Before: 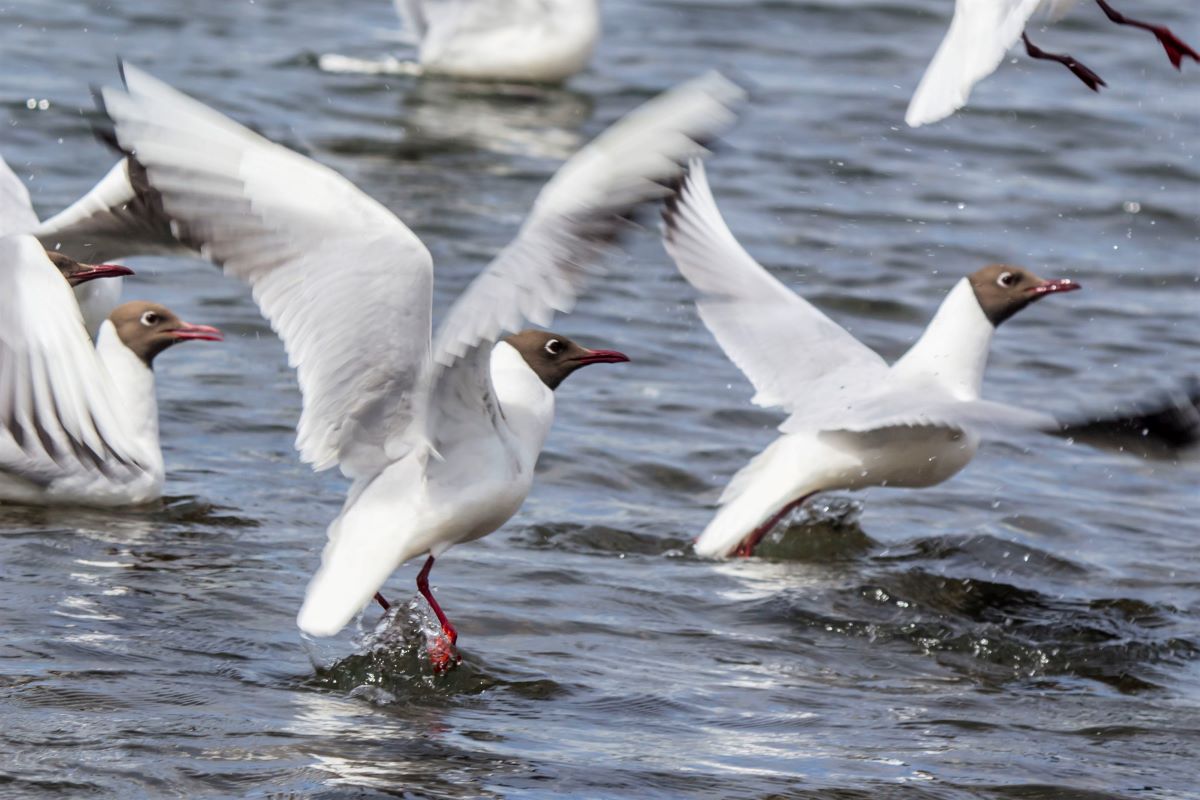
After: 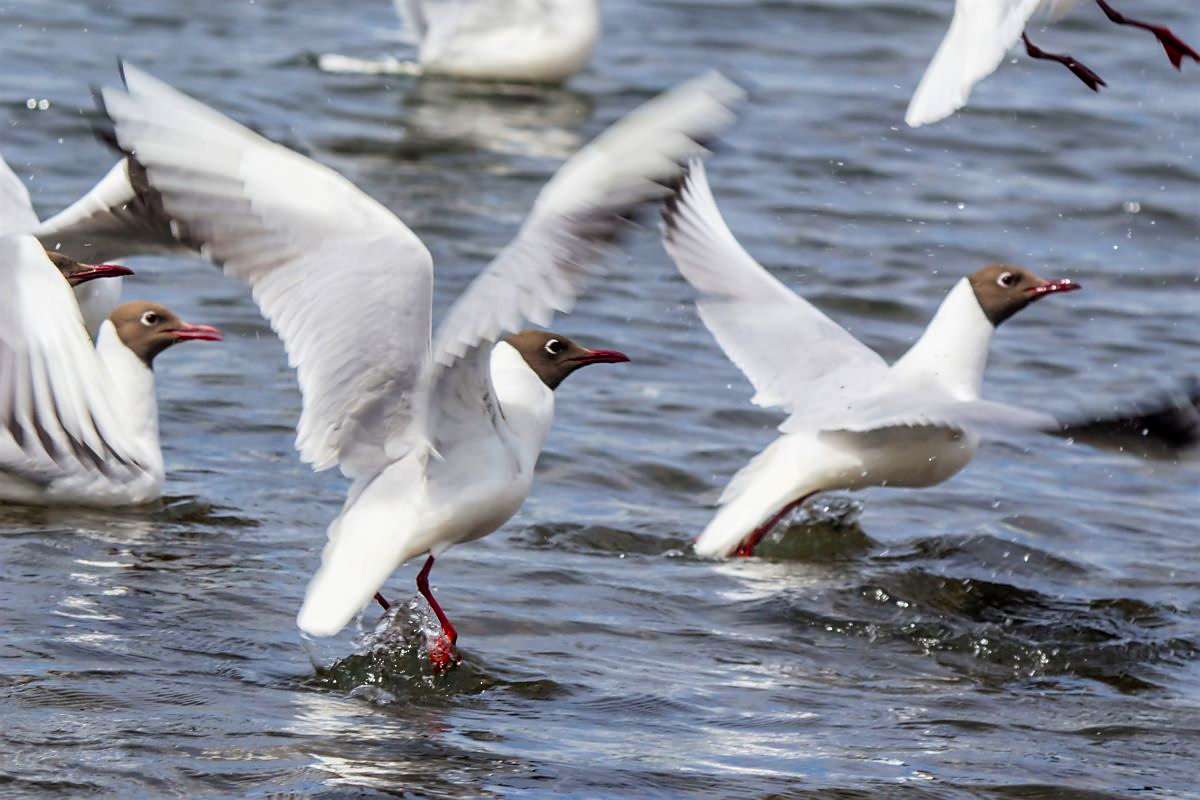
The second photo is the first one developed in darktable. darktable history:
sharpen: radius 1.549, amount 0.356, threshold 1.548
color balance rgb: perceptual saturation grading › global saturation 19.646%, saturation formula JzAzBz (2021)
